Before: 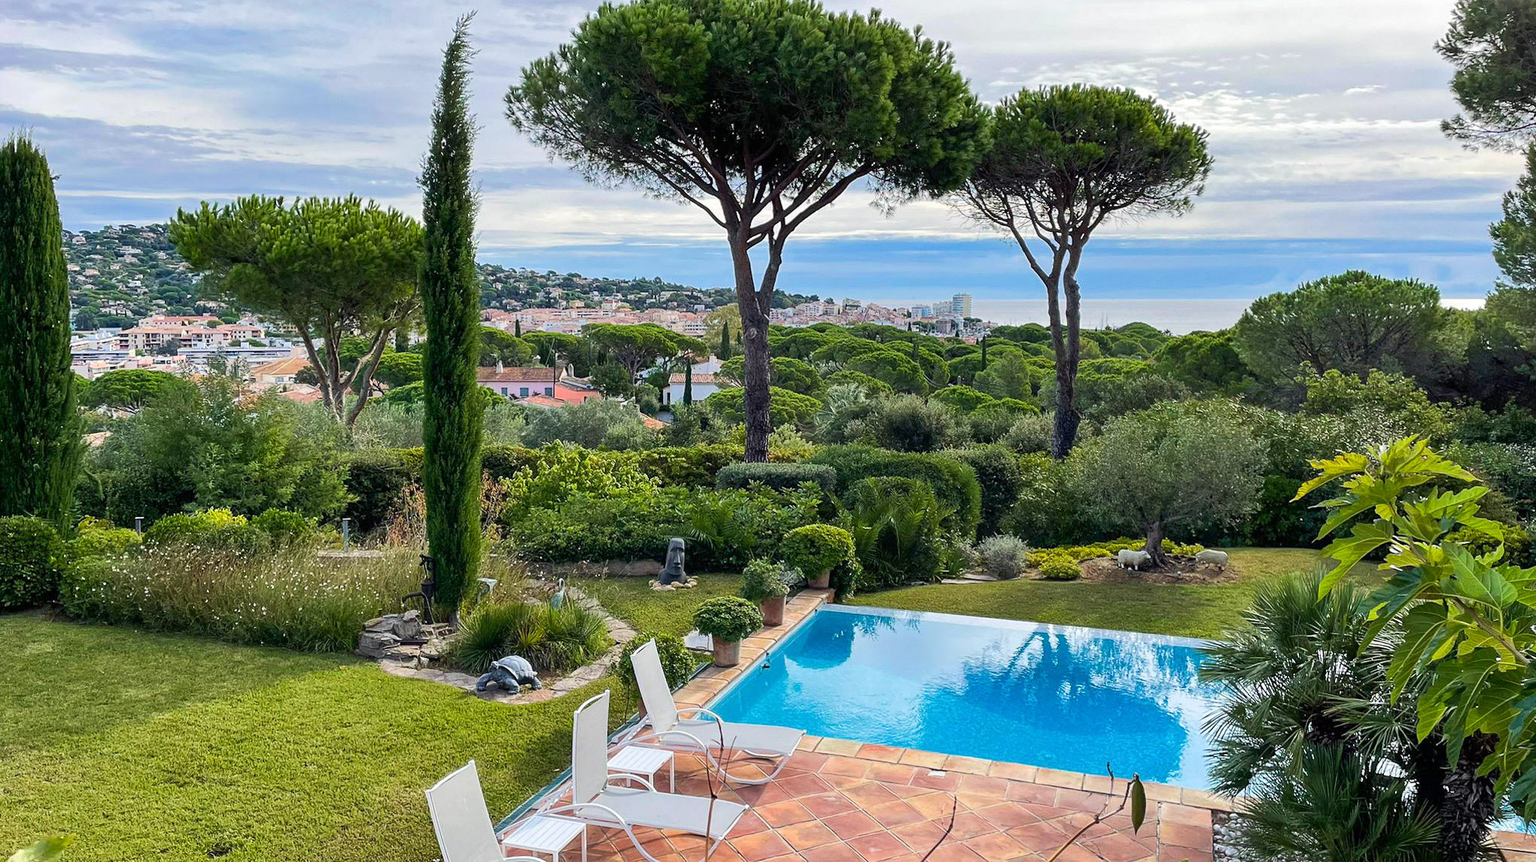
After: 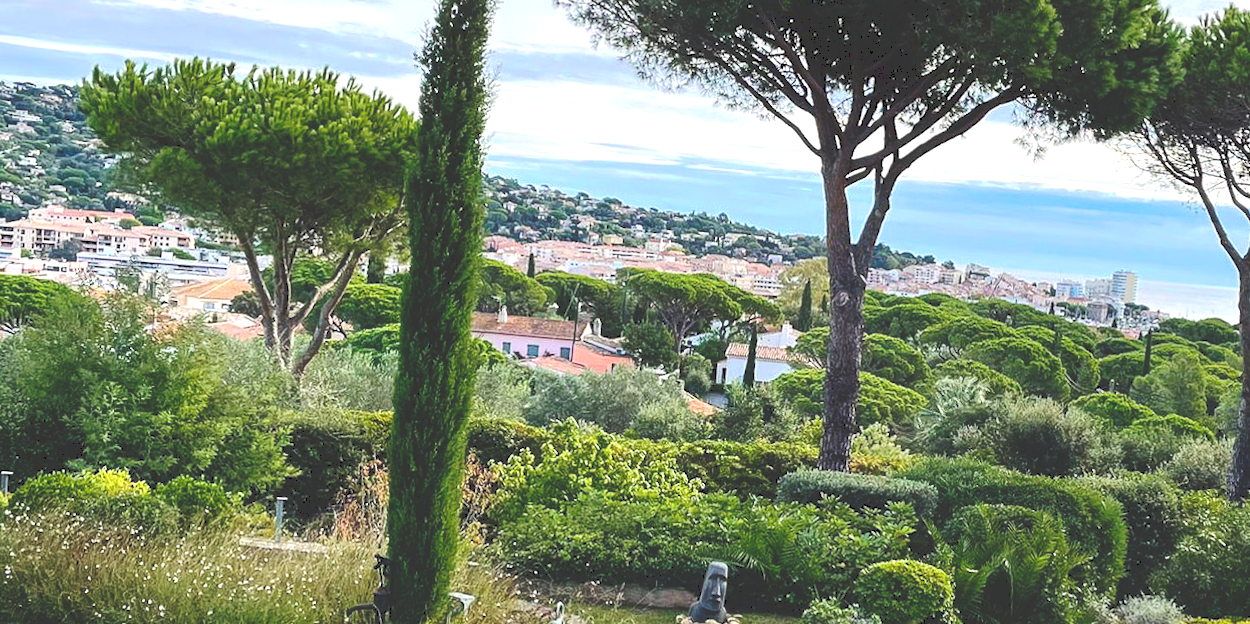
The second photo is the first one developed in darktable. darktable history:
exposure: exposure 0.6 EV, compensate highlight preservation false
tone curve: curves: ch0 [(0, 0) (0.003, 0.211) (0.011, 0.211) (0.025, 0.215) (0.044, 0.218) (0.069, 0.224) (0.1, 0.227) (0.136, 0.233) (0.177, 0.247) (0.224, 0.275) (0.277, 0.309) (0.335, 0.366) (0.399, 0.438) (0.468, 0.515) (0.543, 0.586) (0.623, 0.658) (0.709, 0.735) (0.801, 0.821) (0.898, 0.889) (1, 1)], preserve colors none
crop and rotate: angle -4.99°, left 2.122%, top 6.945%, right 27.566%, bottom 30.519%
